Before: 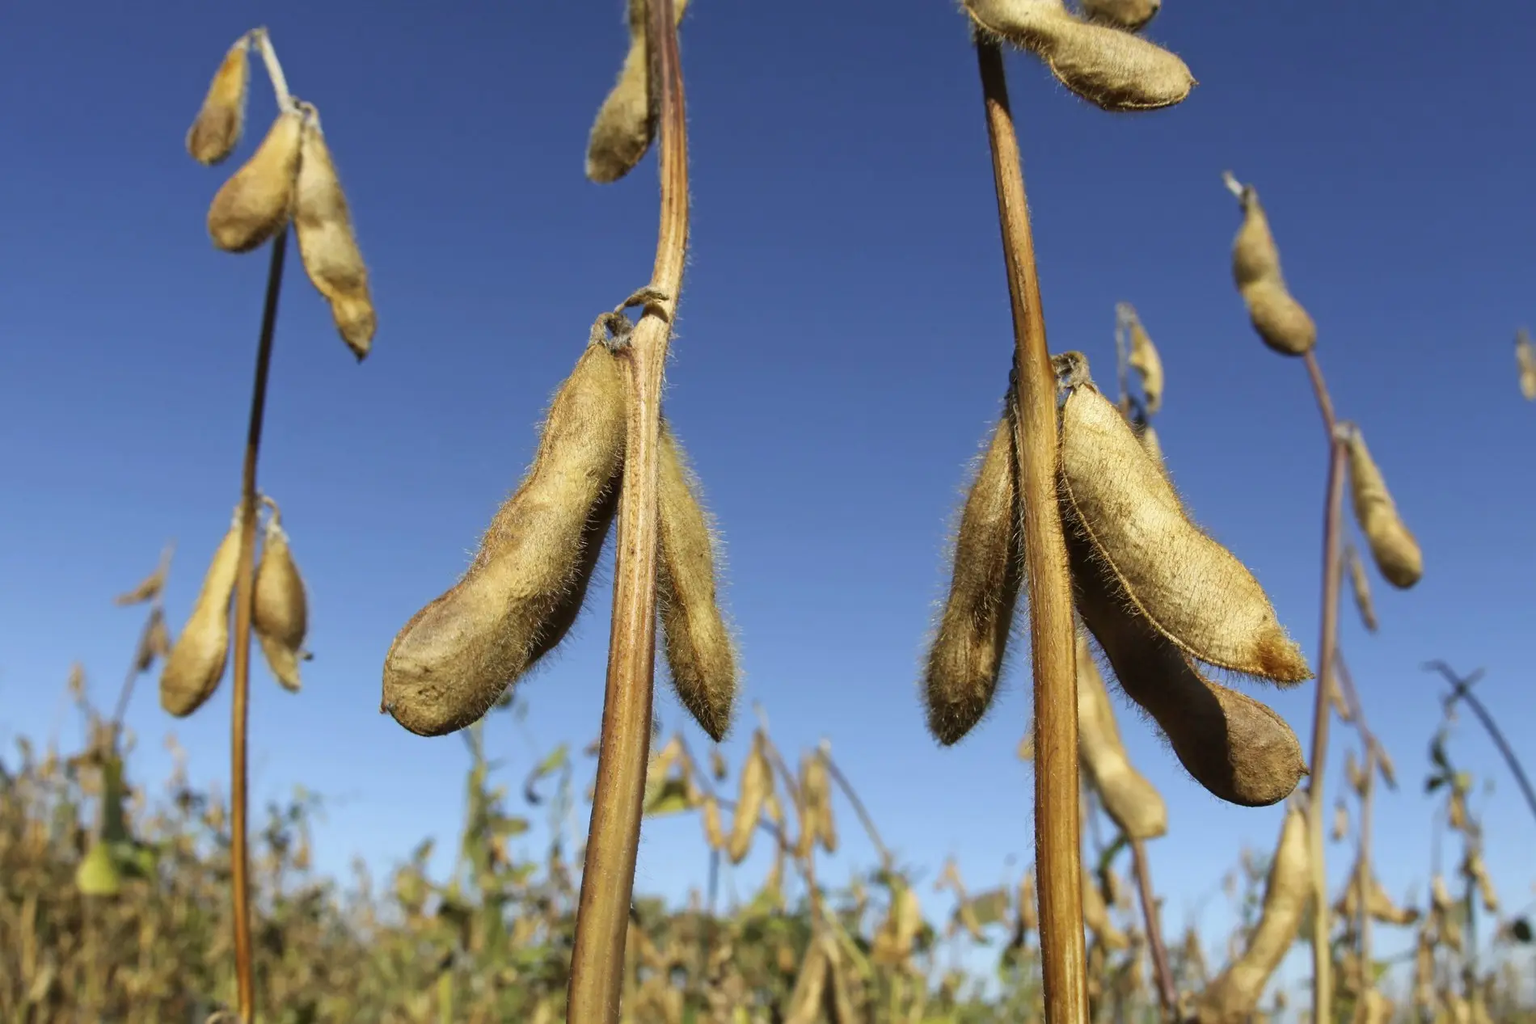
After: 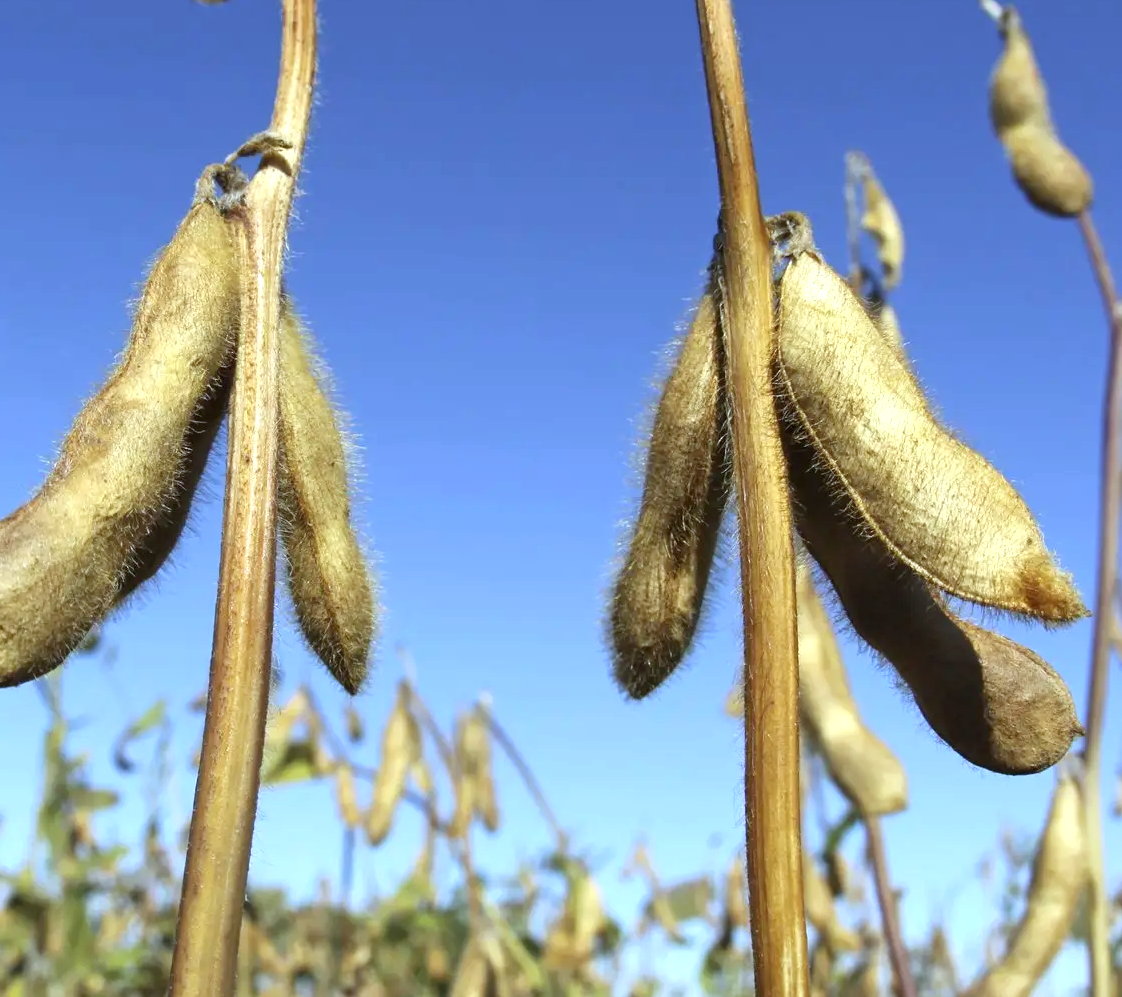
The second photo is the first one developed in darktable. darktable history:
exposure: exposure 0.6 EV, compensate highlight preservation false
color balance: on, module defaults
crop and rotate: left 28.256%, top 17.734%, right 12.656%, bottom 3.573%
white balance: red 0.924, blue 1.095
